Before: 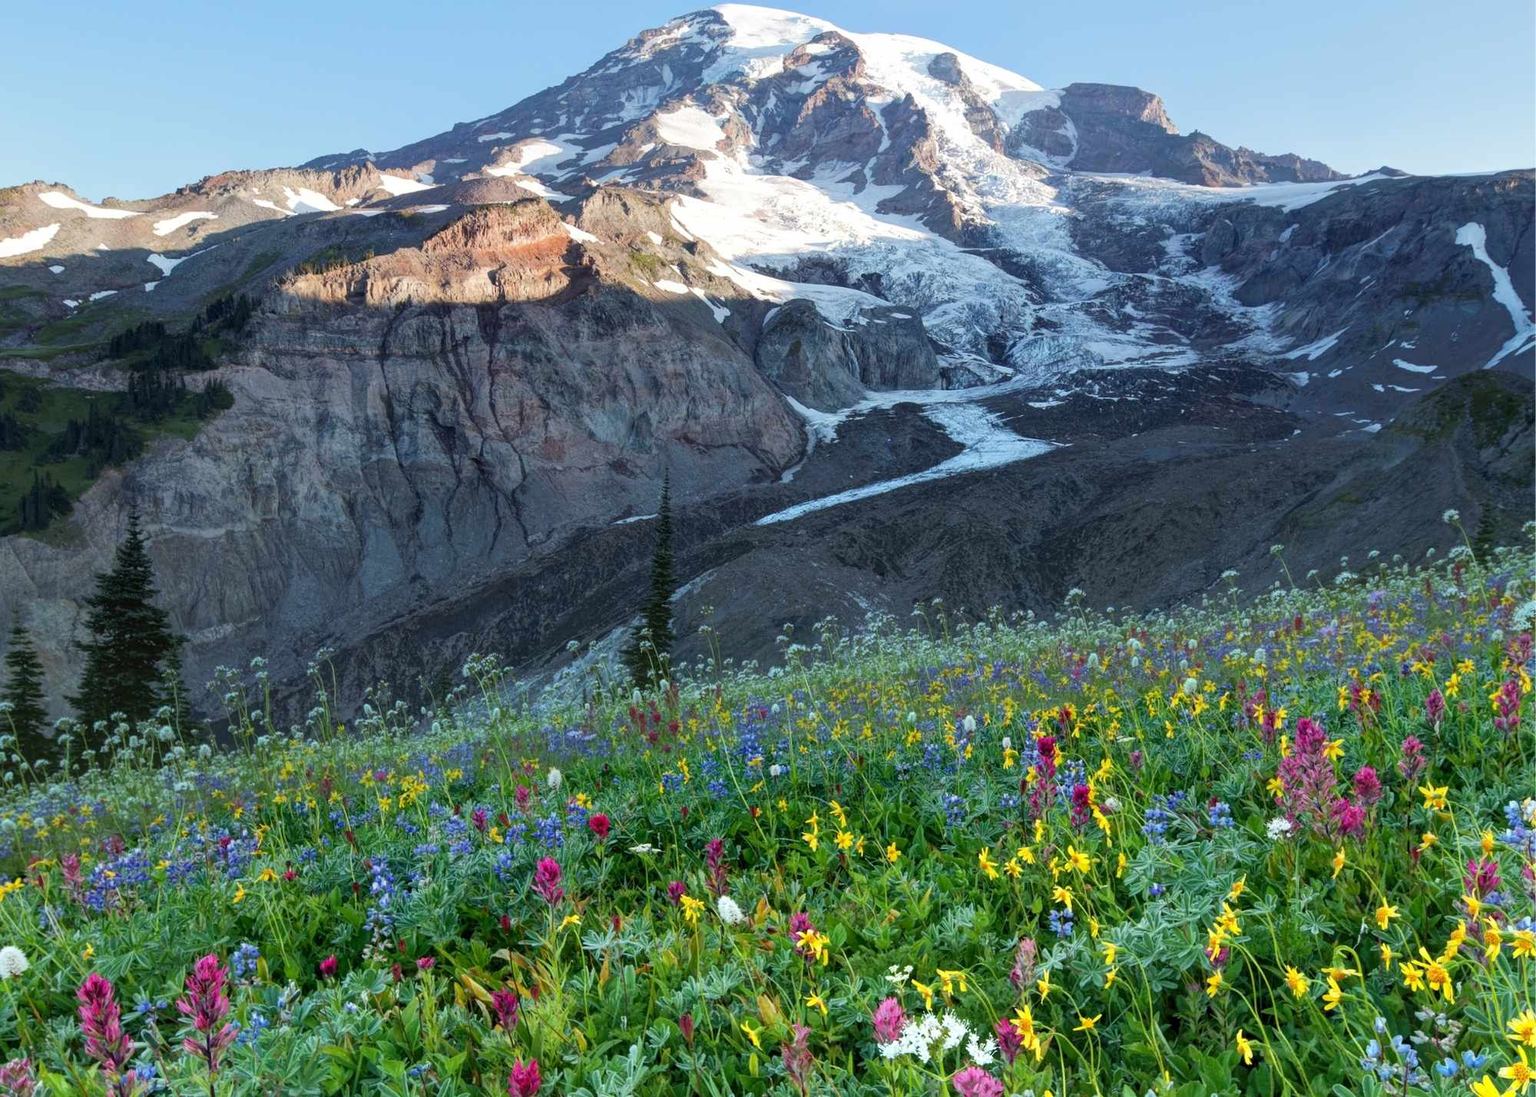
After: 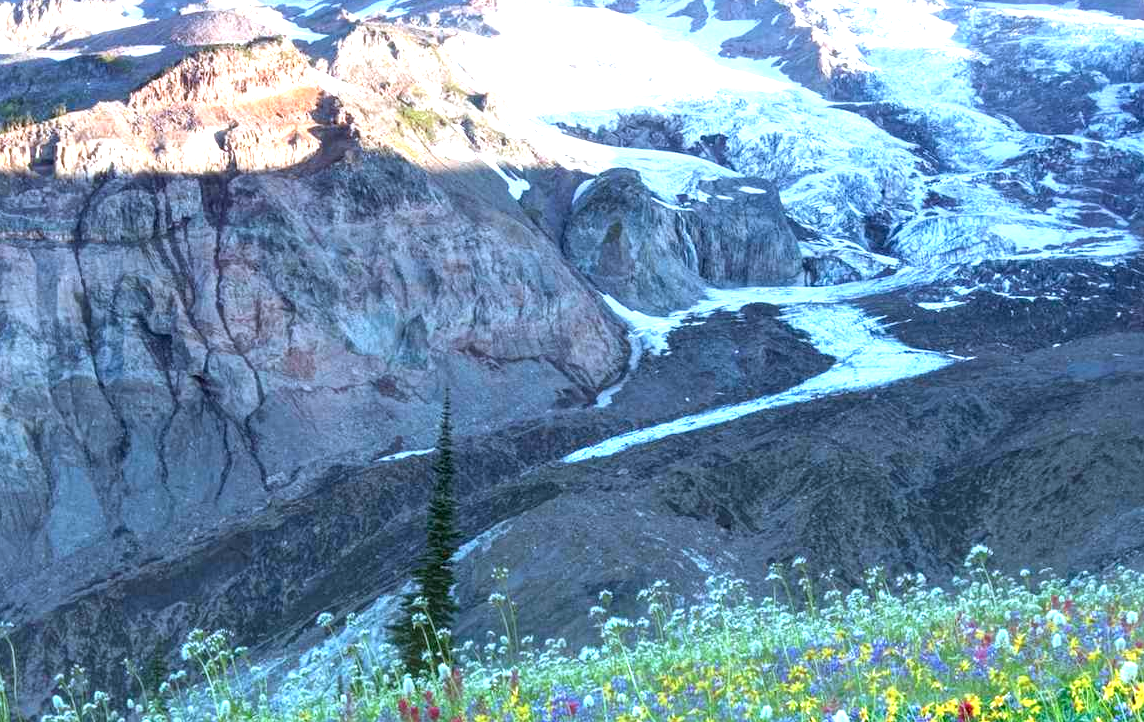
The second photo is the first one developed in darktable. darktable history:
exposure: black level correction 0.001, exposure 1.301 EV, compensate highlight preservation false
crop: left 21.096%, top 15.5%, right 21.672%, bottom 33.909%
color calibration: gray › normalize channels true, x 0.372, y 0.386, temperature 4286.02 K, gamut compression 0.008
